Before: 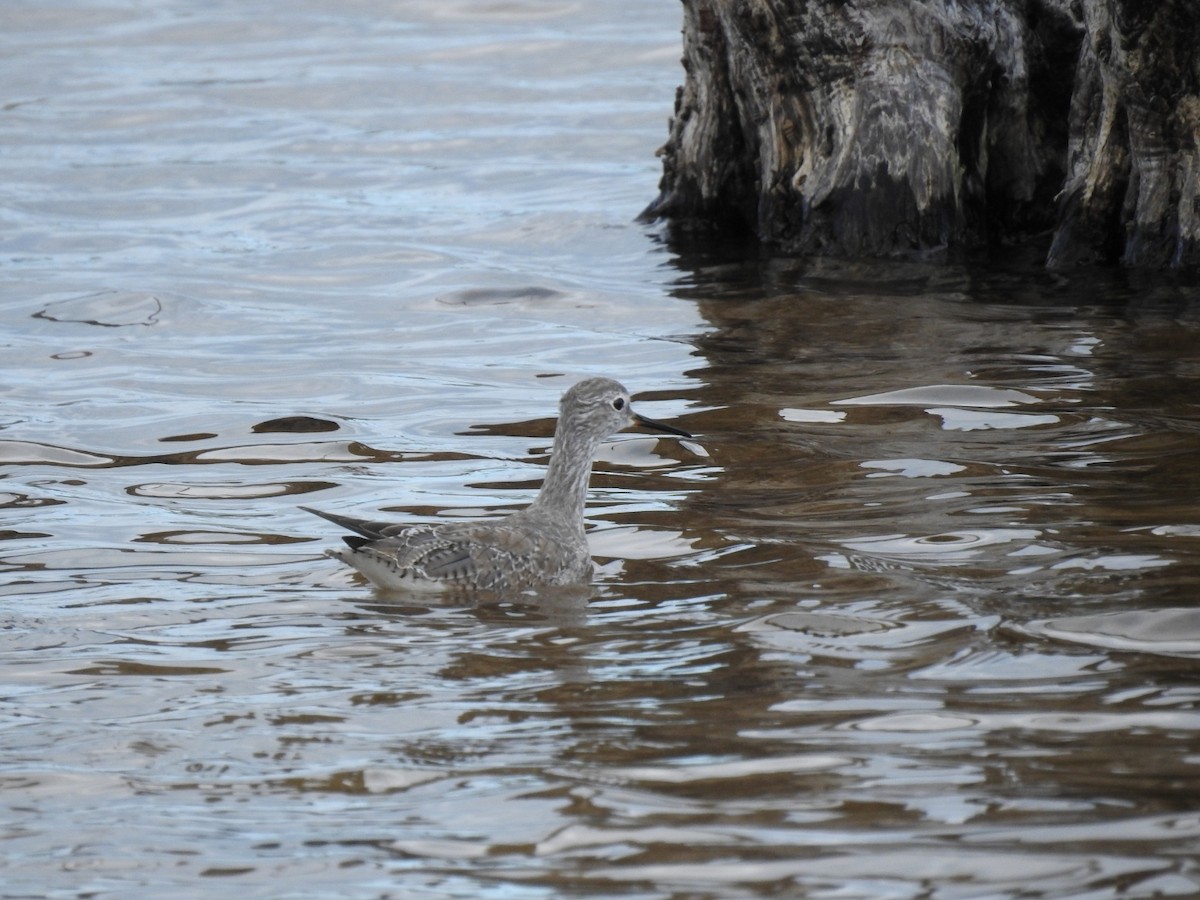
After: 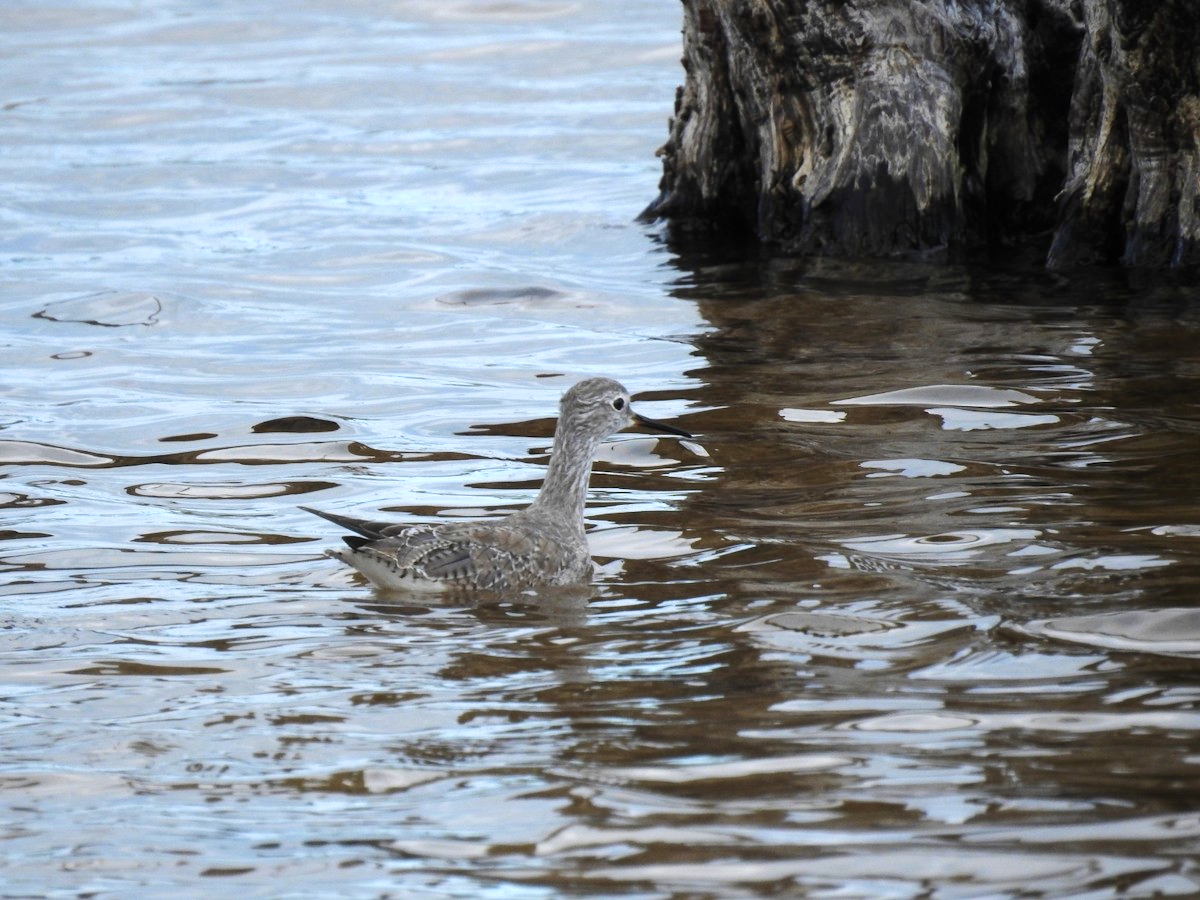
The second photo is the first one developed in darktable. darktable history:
velvia: on, module defaults
tone equalizer: -8 EV -0.417 EV, -7 EV -0.389 EV, -6 EV -0.333 EV, -5 EV -0.222 EV, -3 EV 0.222 EV, -2 EV 0.333 EV, -1 EV 0.389 EV, +0 EV 0.417 EV, edges refinement/feathering 500, mask exposure compensation -1.57 EV, preserve details no
color zones: curves: ch0 [(0.068, 0.464) (0.25, 0.5) (0.48, 0.508) (0.75, 0.536) (0.886, 0.476) (0.967, 0.456)]; ch1 [(0.066, 0.456) (0.25, 0.5) (0.616, 0.508) (0.746, 0.56) (0.934, 0.444)]
